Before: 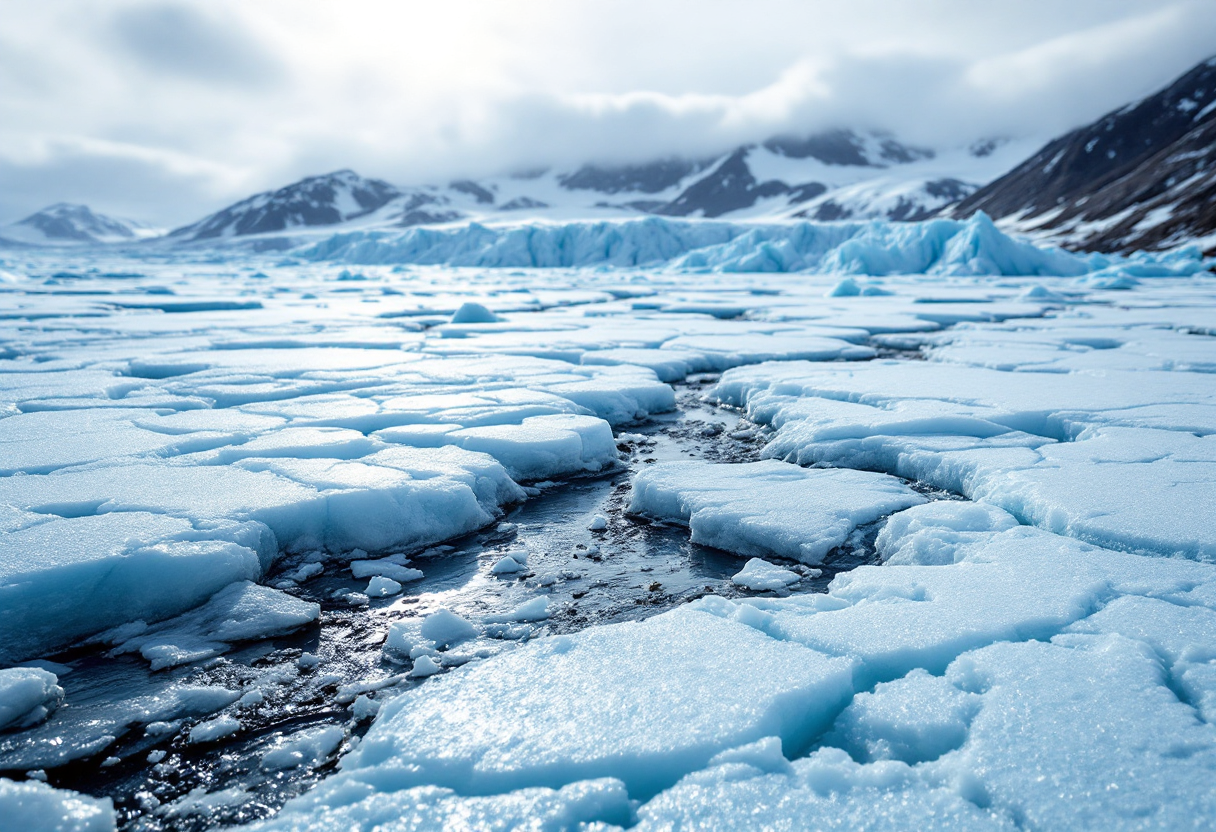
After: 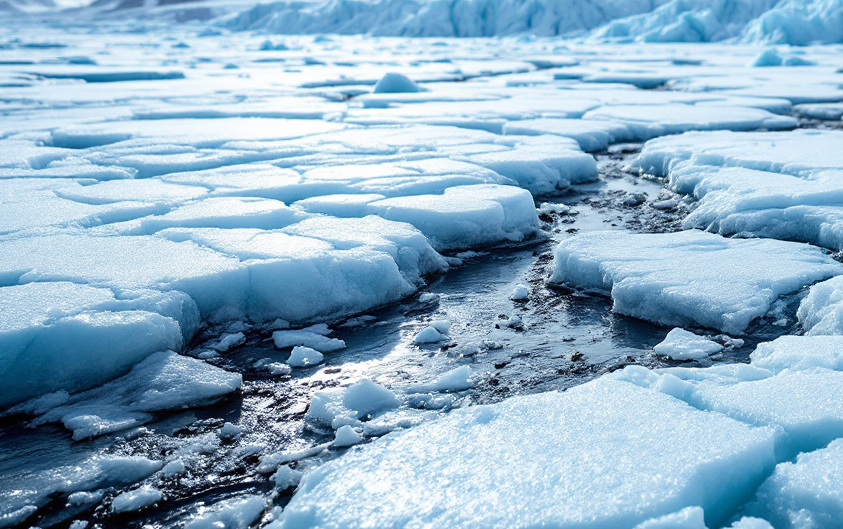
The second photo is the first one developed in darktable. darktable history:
contrast brightness saturation: contrast 0.1, brightness 0.02, saturation 0.02
crop: left 6.488%, top 27.668%, right 24.183%, bottom 8.656%
